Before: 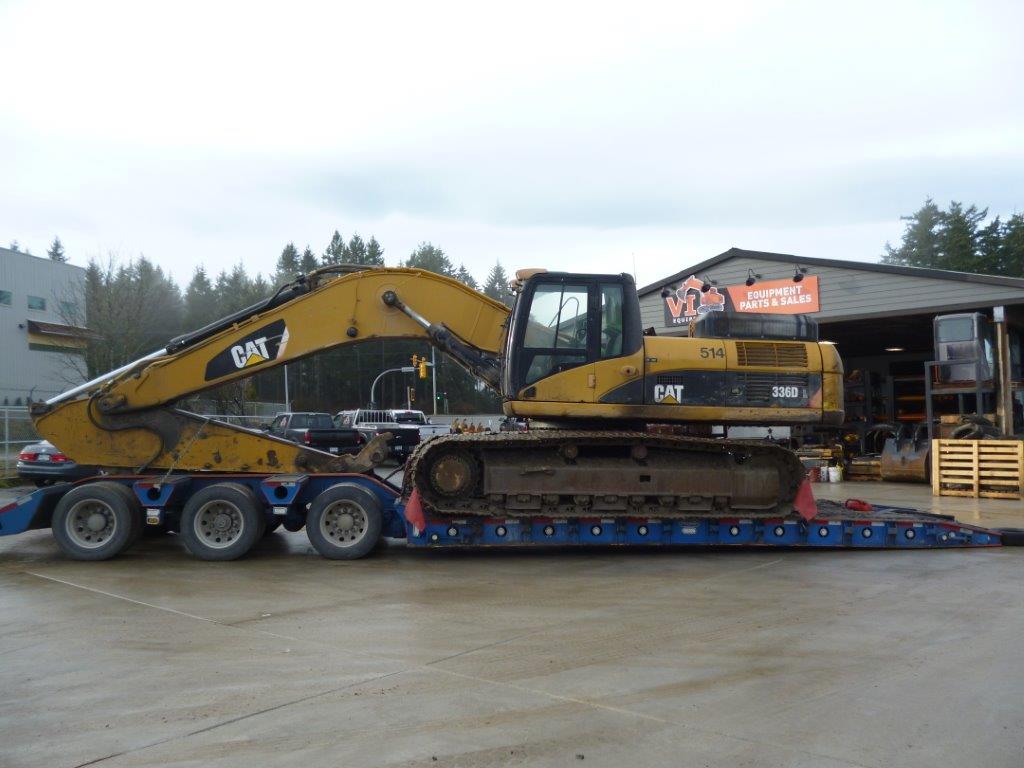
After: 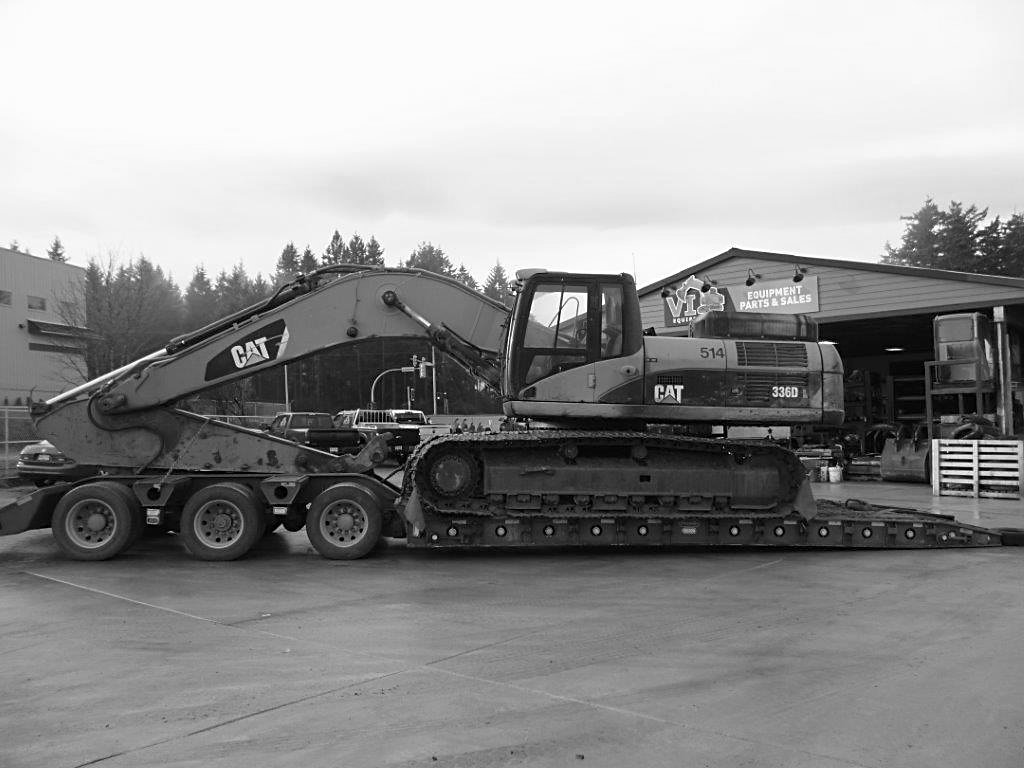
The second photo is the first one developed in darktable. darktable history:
monochrome: a 16.06, b 15.48, size 1
color balance: output saturation 98.5%
color balance rgb: perceptual saturation grading › global saturation 20%, global vibrance 10%
sharpen: on, module defaults
